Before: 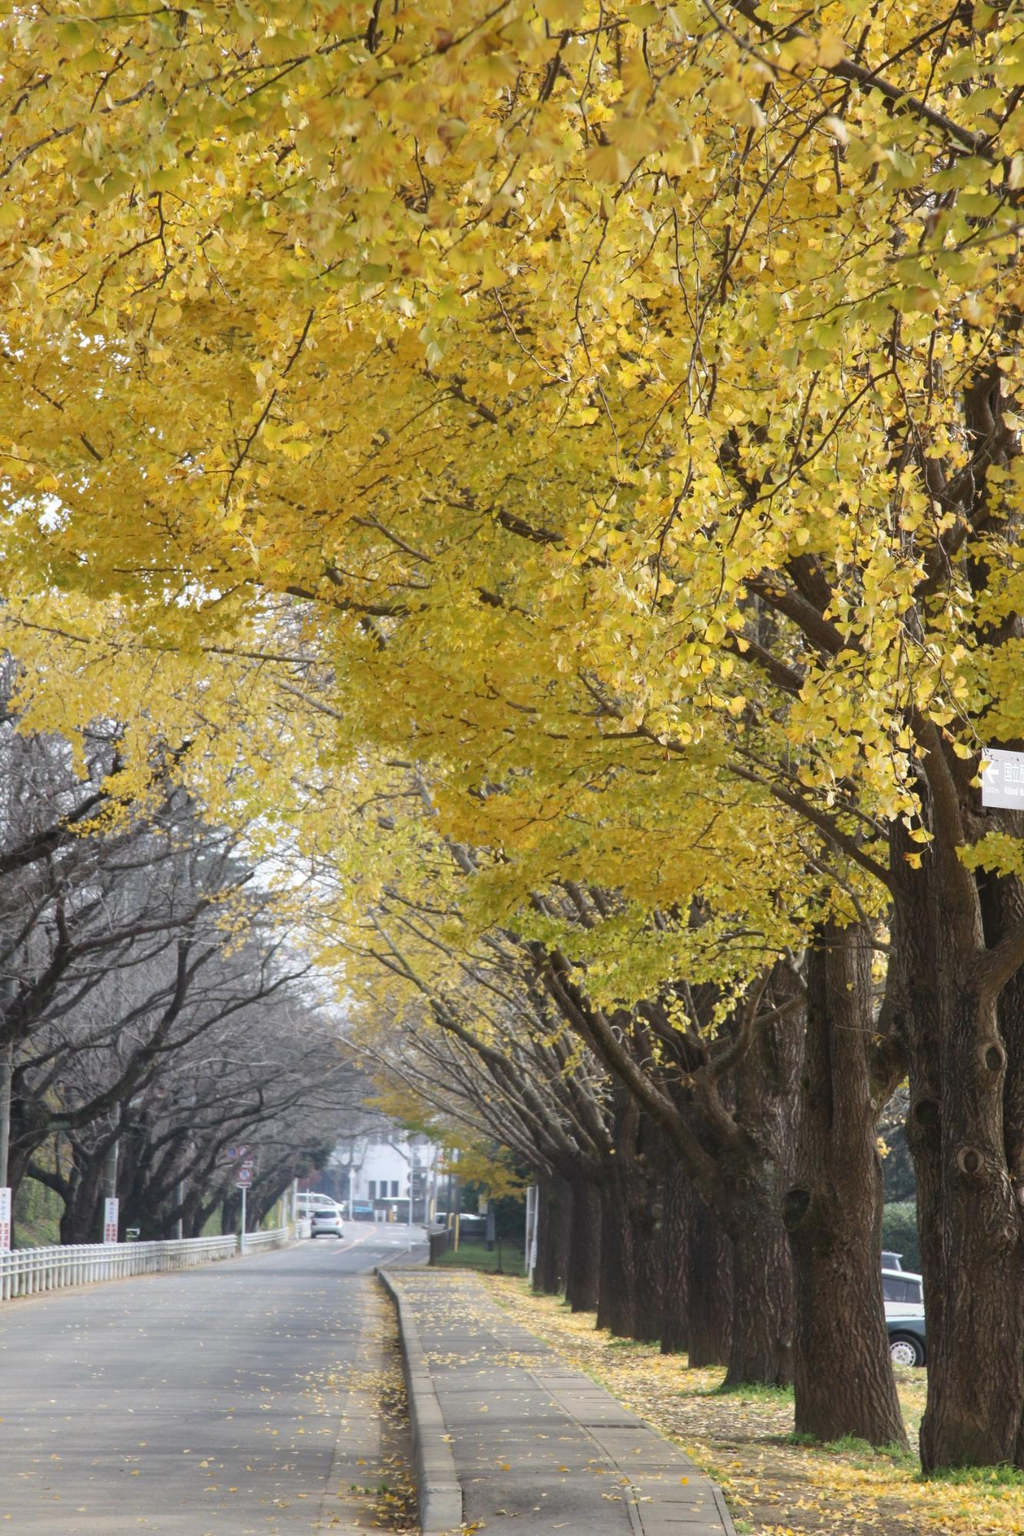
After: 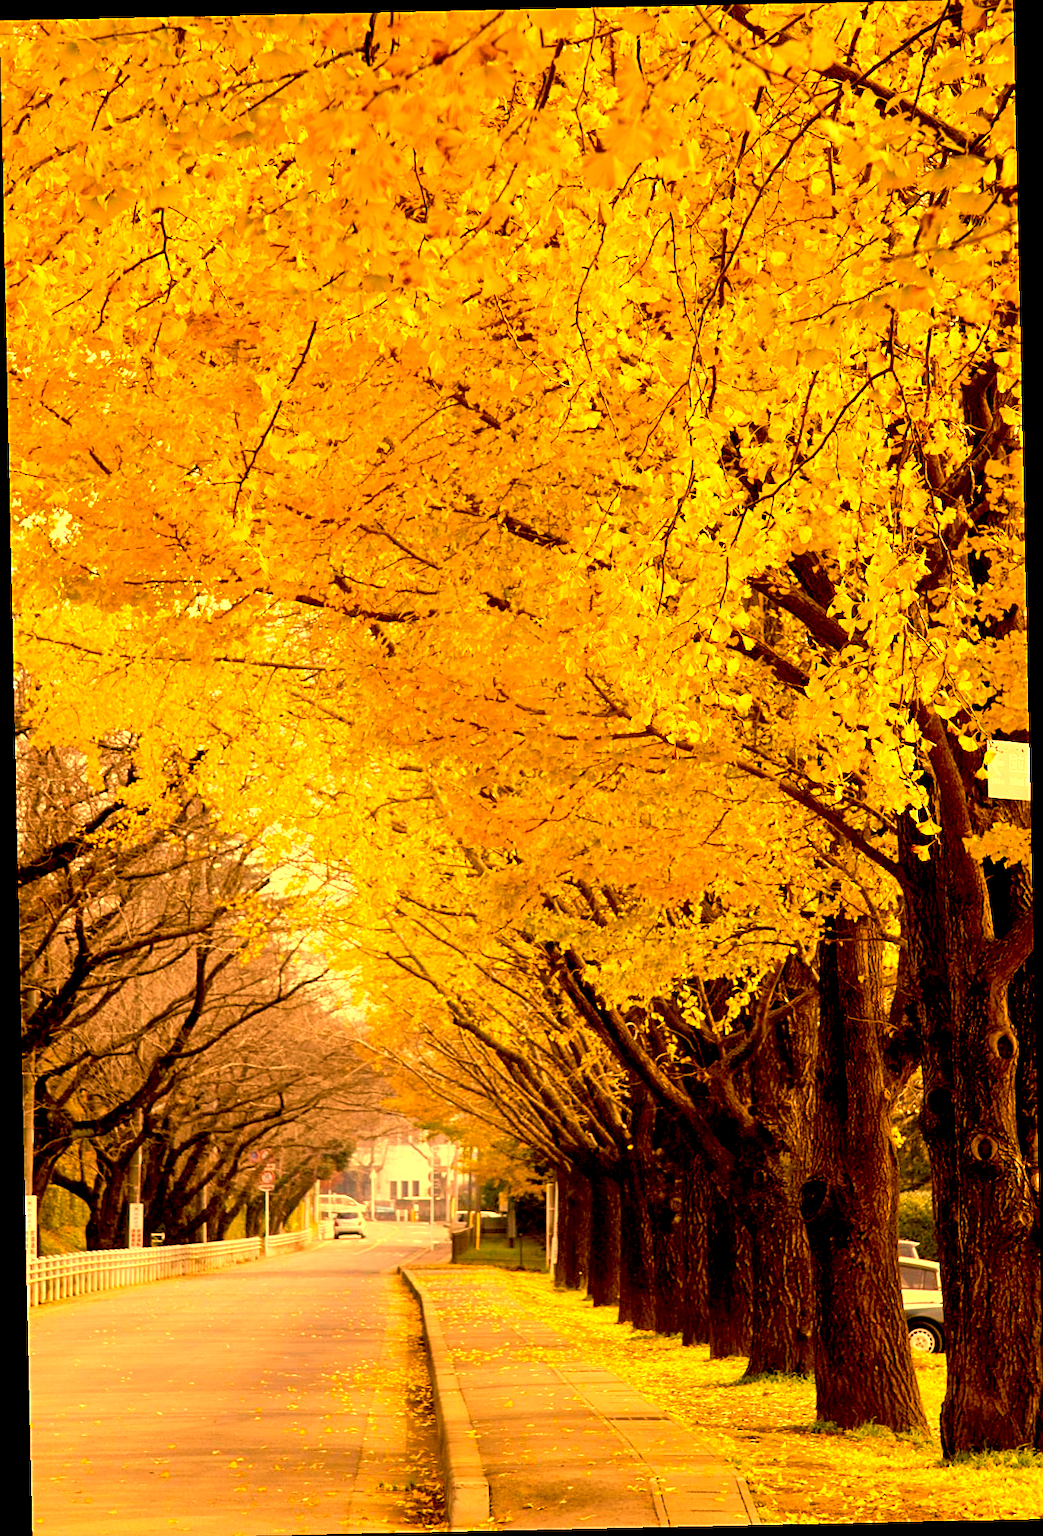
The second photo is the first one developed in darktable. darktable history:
exposure: black level correction 0.04, exposure 0.5 EV, compensate highlight preservation false
sharpen: on, module defaults
rotate and perspective: rotation -1.24°, automatic cropping off
crop: top 0.05%, bottom 0.098%
white balance: red 1.467, blue 0.684
color balance rgb: perceptual saturation grading › global saturation 25%, global vibrance 20%
